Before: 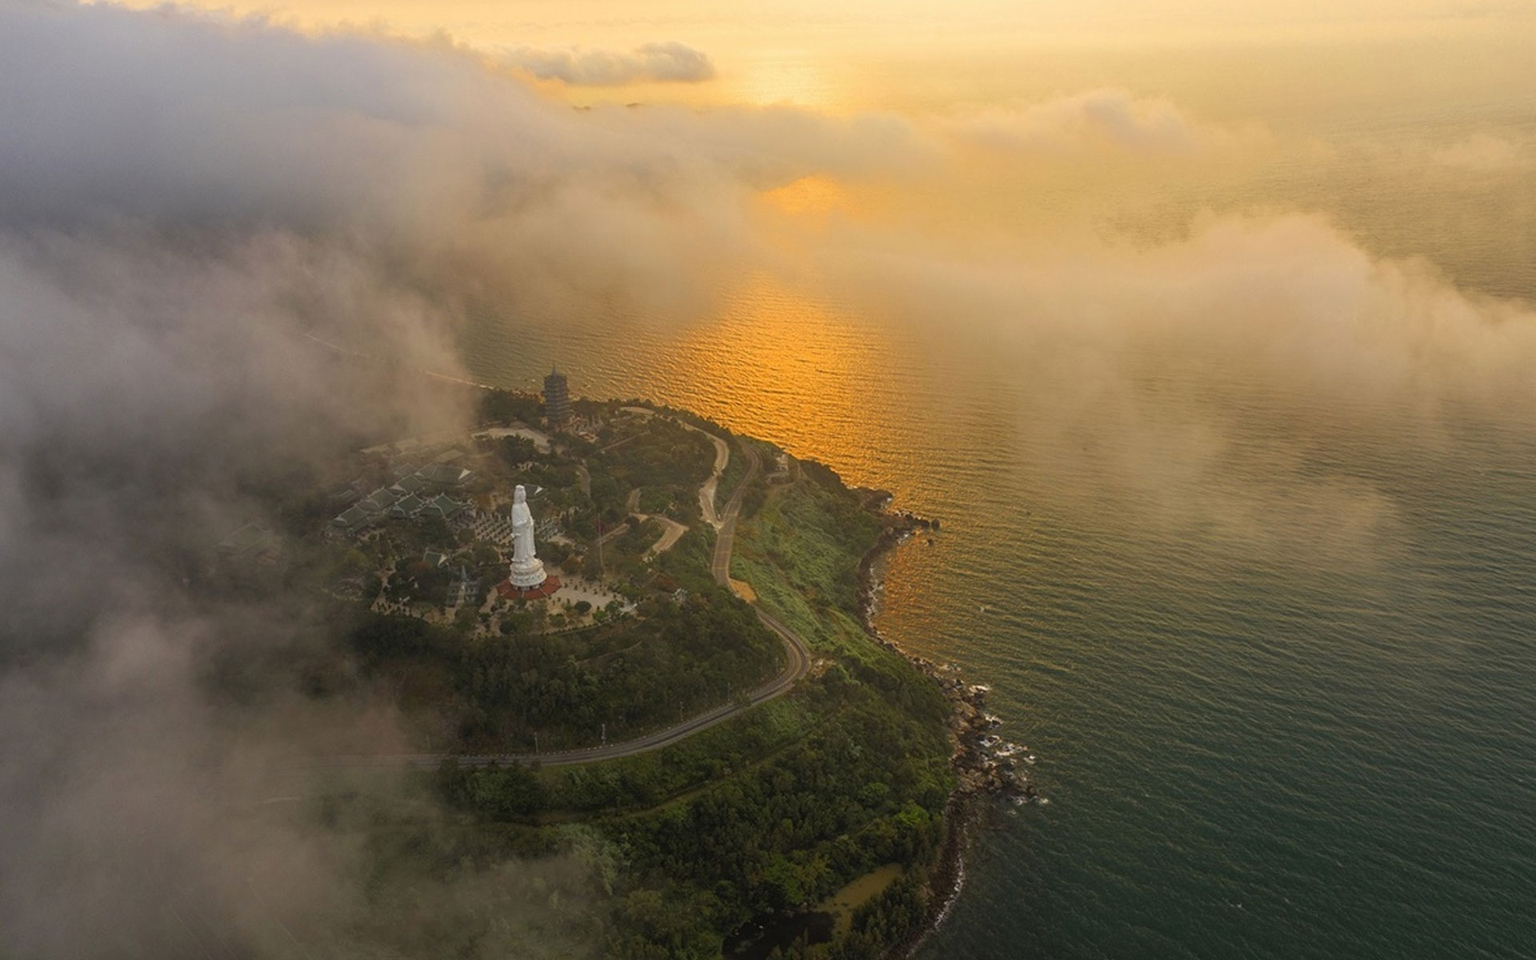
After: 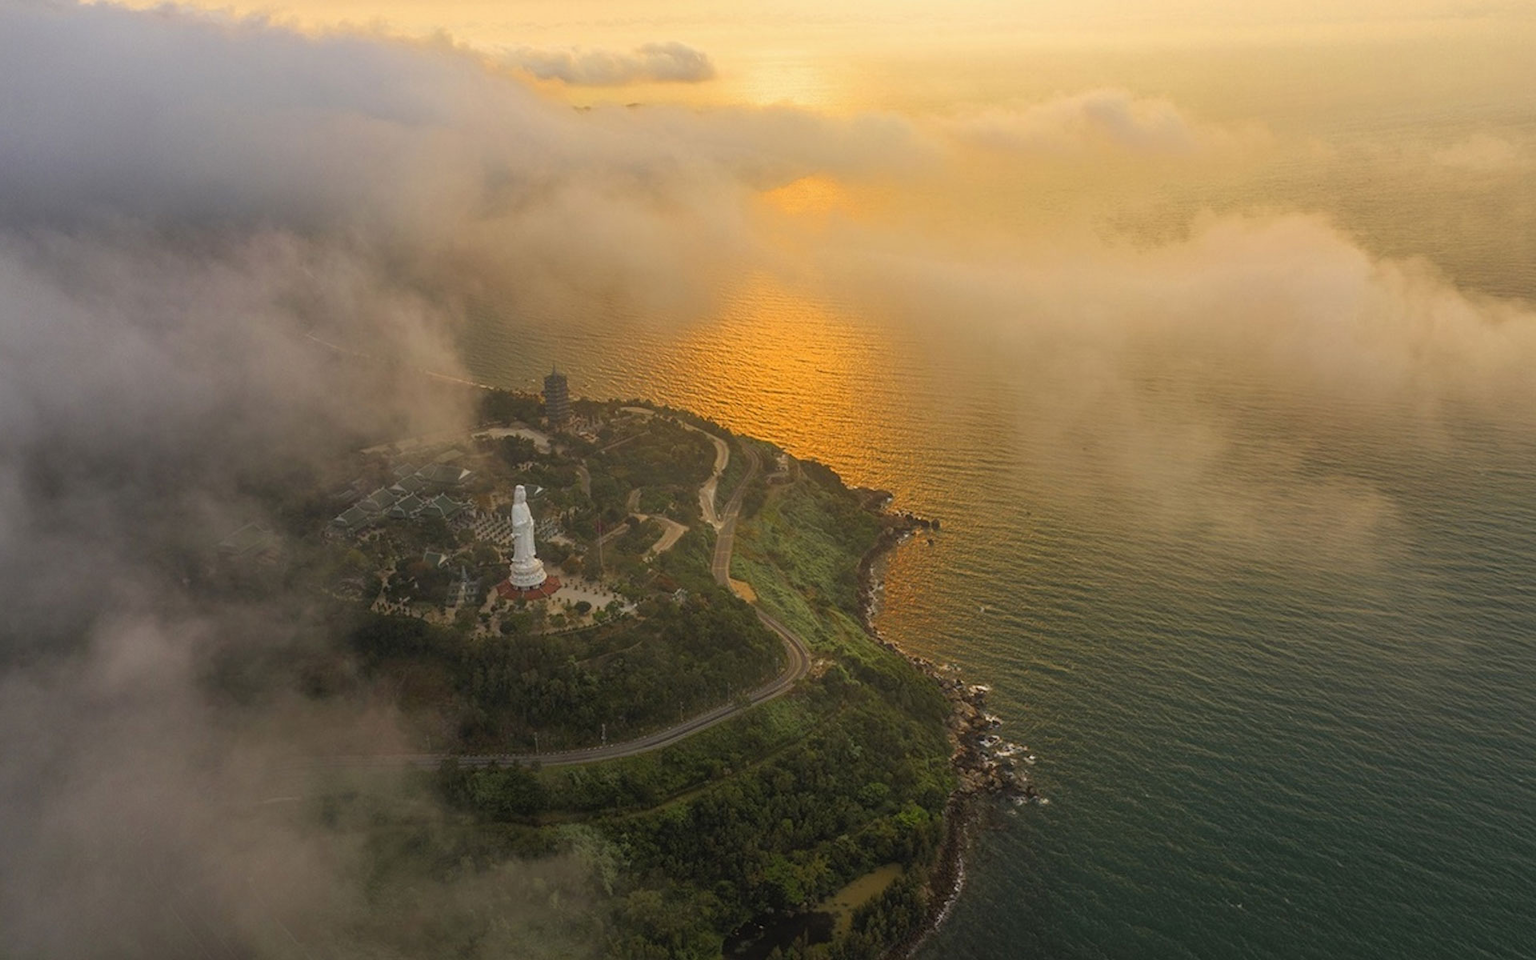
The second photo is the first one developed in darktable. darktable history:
shadows and highlights: shadows 25.9, highlights -23.55
